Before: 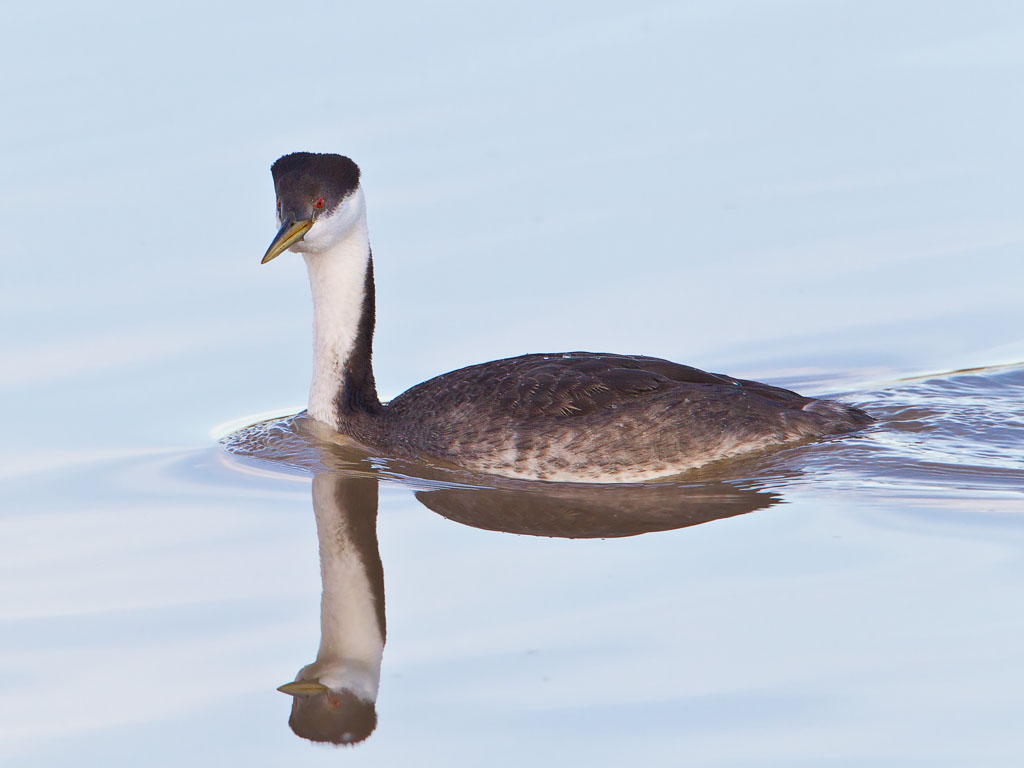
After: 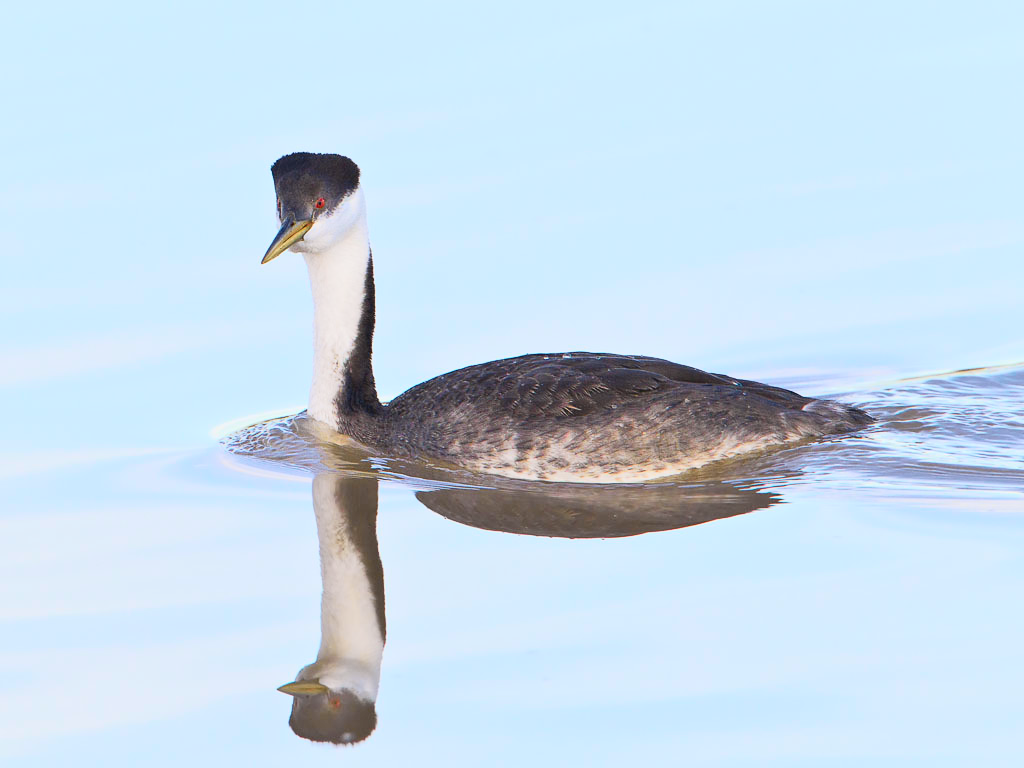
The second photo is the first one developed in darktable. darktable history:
exposure: black level correction 0, exposure 0.301 EV, compensate highlight preservation false
tone curve: curves: ch0 [(0, 0.022) (0.114, 0.096) (0.282, 0.299) (0.456, 0.51) (0.613, 0.693) (0.786, 0.843) (0.999, 0.949)]; ch1 [(0, 0) (0.384, 0.365) (0.463, 0.447) (0.486, 0.474) (0.503, 0.5) (0.535, 0.522) (0.555, 0.546) (0.593, 0.599) (0.755, 0.793) (1, 1)]; ch2 [(0, 0) (0.369, 0.375) (0.449, 0.434) (0.501, 0.5) (0.528, 0.517) (0.561, 0.57) (0.612, 0.631) (0.668, 0.659) (1, 1)], color space Lab, independent channels, preserve colors none
